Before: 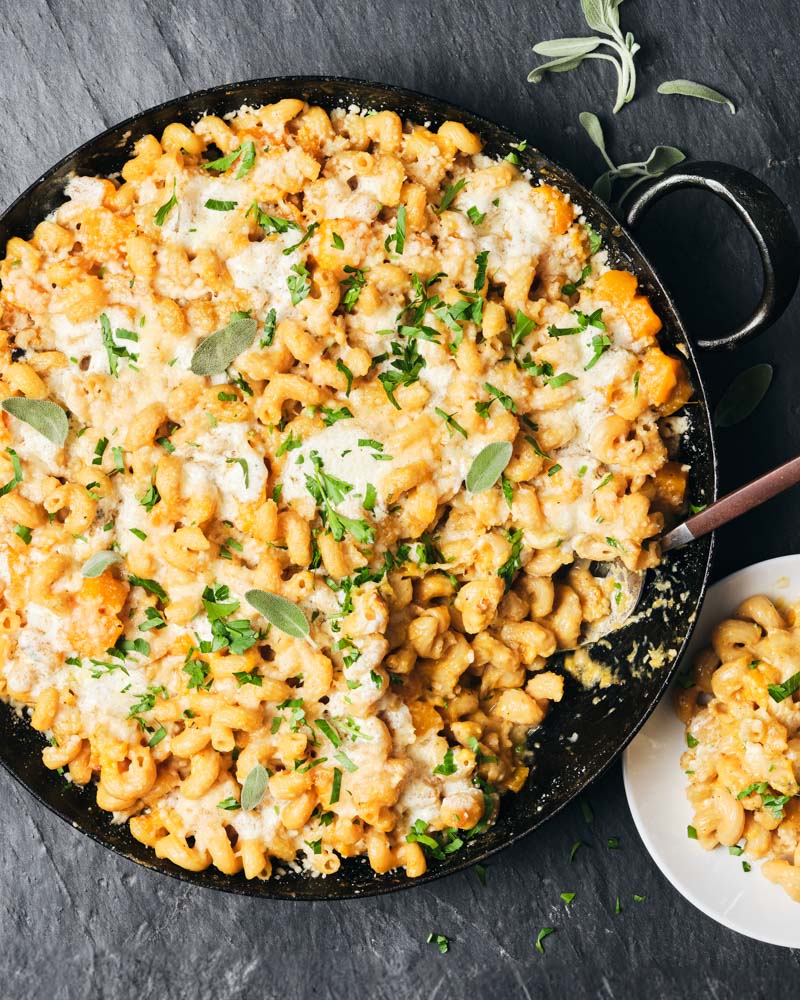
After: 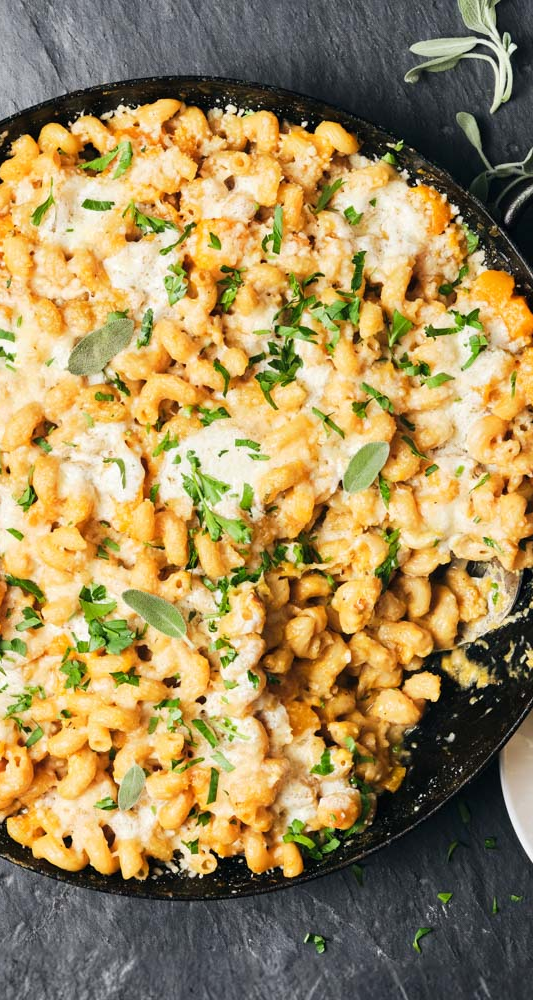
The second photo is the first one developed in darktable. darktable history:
crop and rotate: left 15.449%, right 17.925%
